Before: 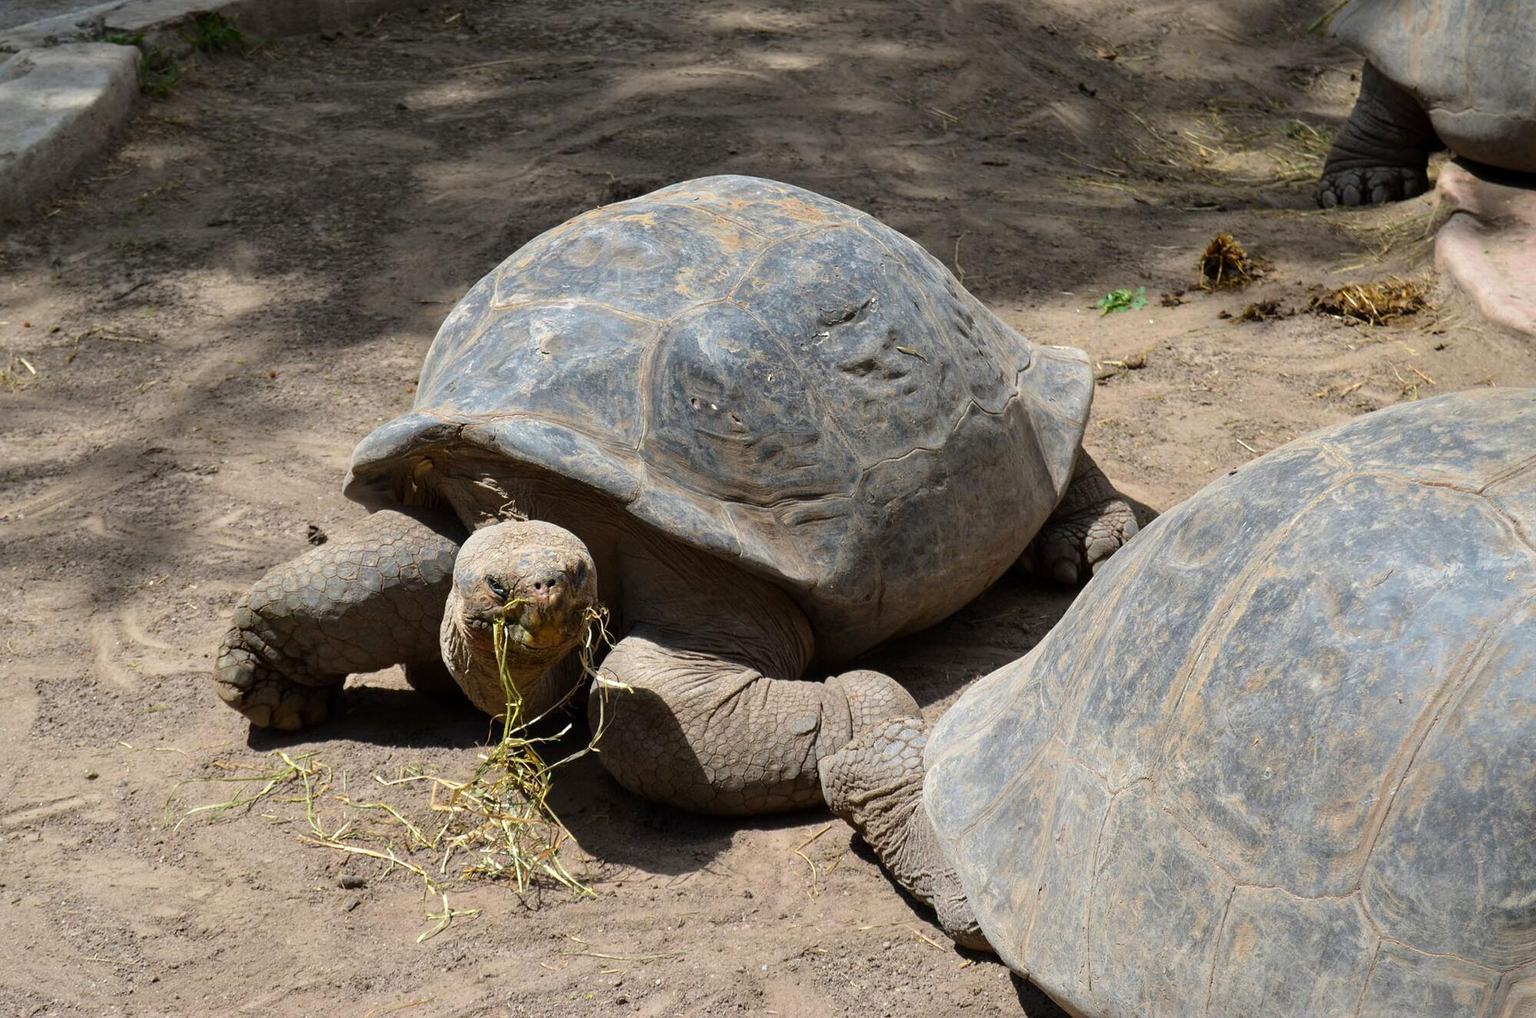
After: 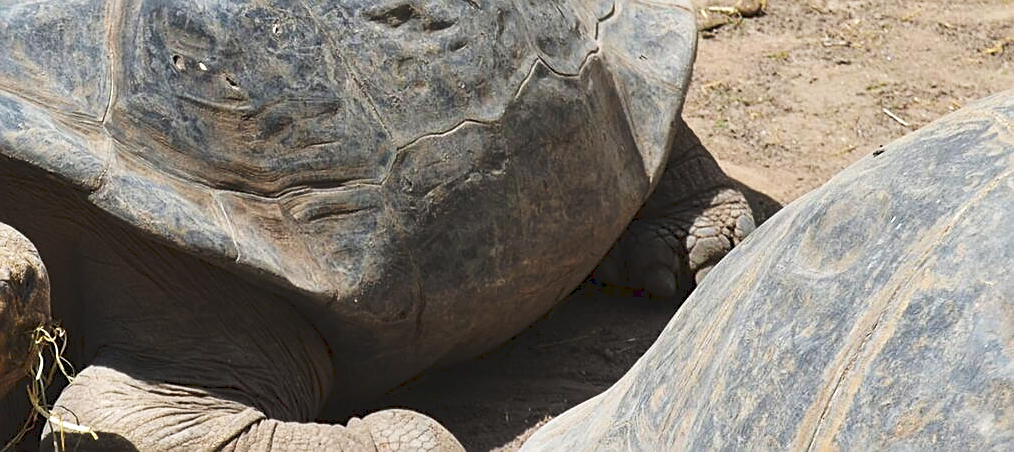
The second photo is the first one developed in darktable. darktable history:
tone curve: curves: ch0 [(0, 0) (0.003, 0.077) (0.011, 0.089) (0.025, 0.105) (0.044, 0.122) (0.069, 0.134) (0.1, 0.151) (0.136, 0.171) (0.177, 0.198) (0.224, 0.23) (0.277, 0.273) (0.335, 0.343) (0.399, 0.422) (0.468, 0.508) (0.543, 0.601) (0.623, 0.695) (0.709, 0.782) (0.801, 0.866) (0.898, 0.934) (1, 1)], preserve colors none
crop: left 36.377%, top 34.97%, right 12.907%, bottom 30.894%
sharpen: on, module defaults
